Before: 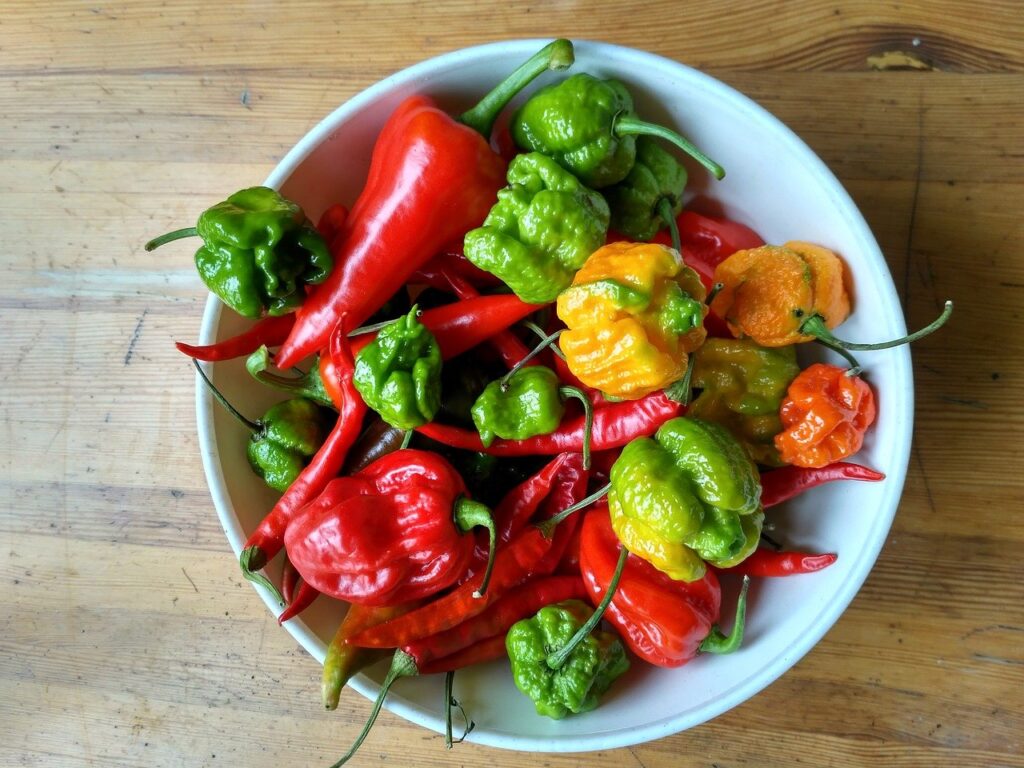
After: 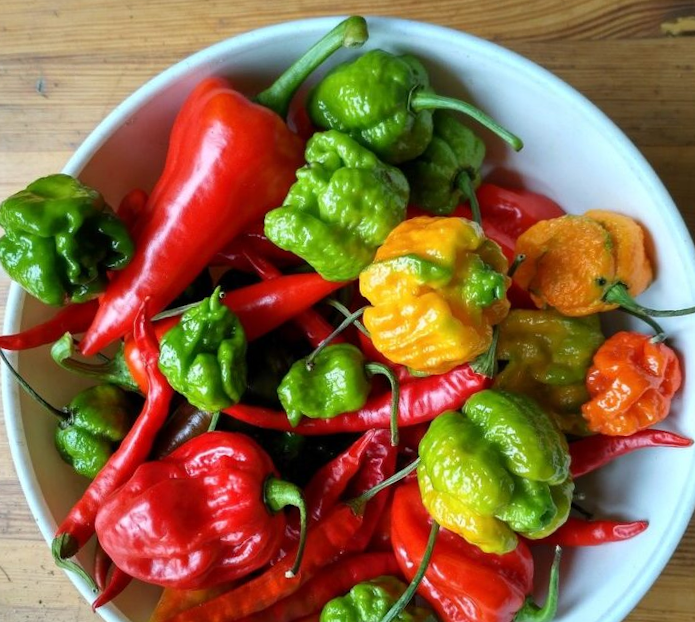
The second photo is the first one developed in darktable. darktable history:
rotate and perspective: rotation -2°, crop left 0.022, crop right 0.978, crop top 0.049, crop bottom 0.951
crop: left 18.479%, right 12.2%, bottom 13.971%
